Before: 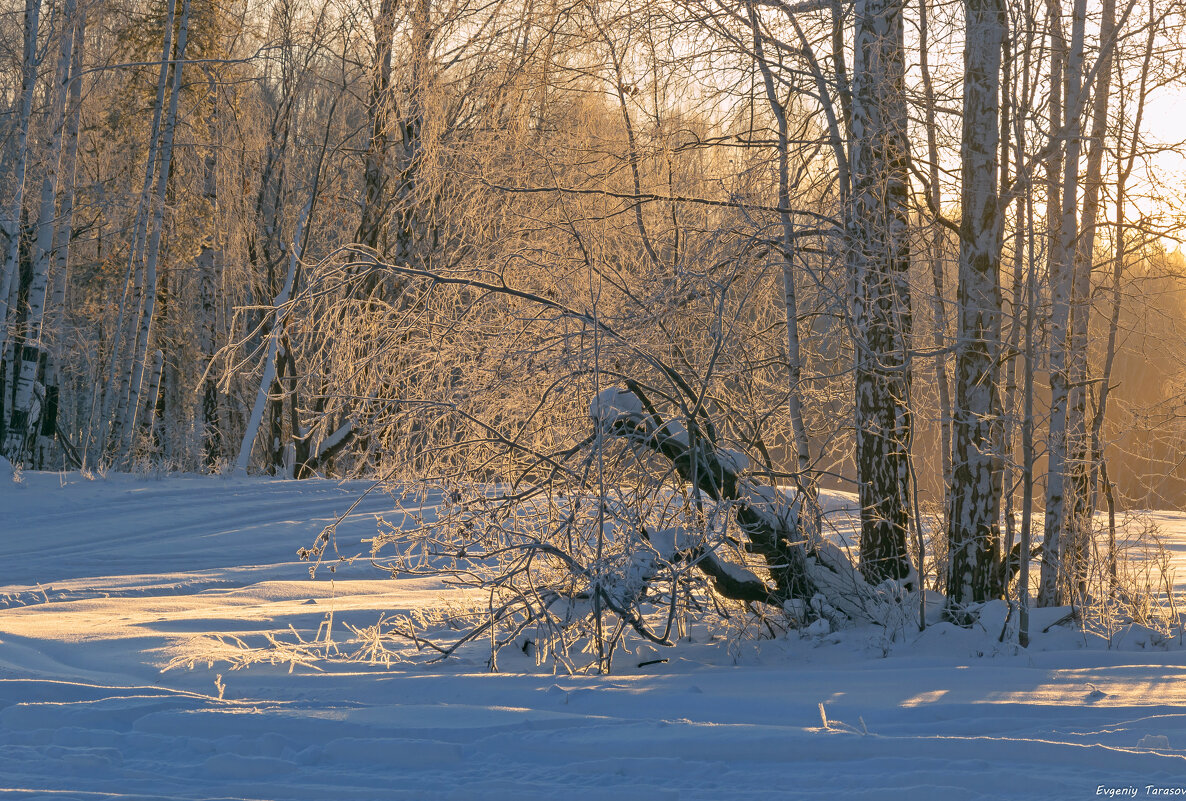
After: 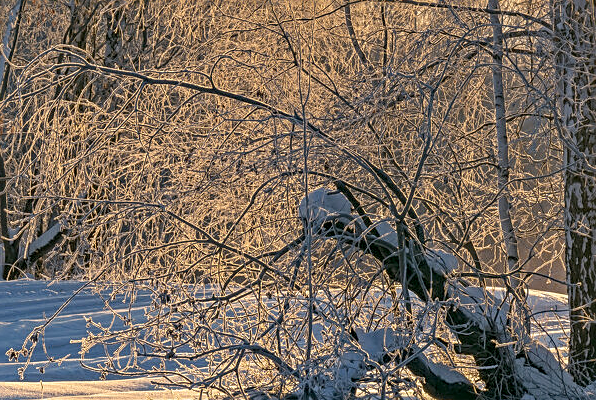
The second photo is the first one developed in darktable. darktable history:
sharpen: on, module defaults
local contrast: detail 130%
shadows and highlights: shadows 31.19, highlights 1.79, soften with gaussian
crop: left 24.597%, top 24.906%, right 25.107%, bottom 25.059%
haze removal: compatibility mode true, adaptive false
